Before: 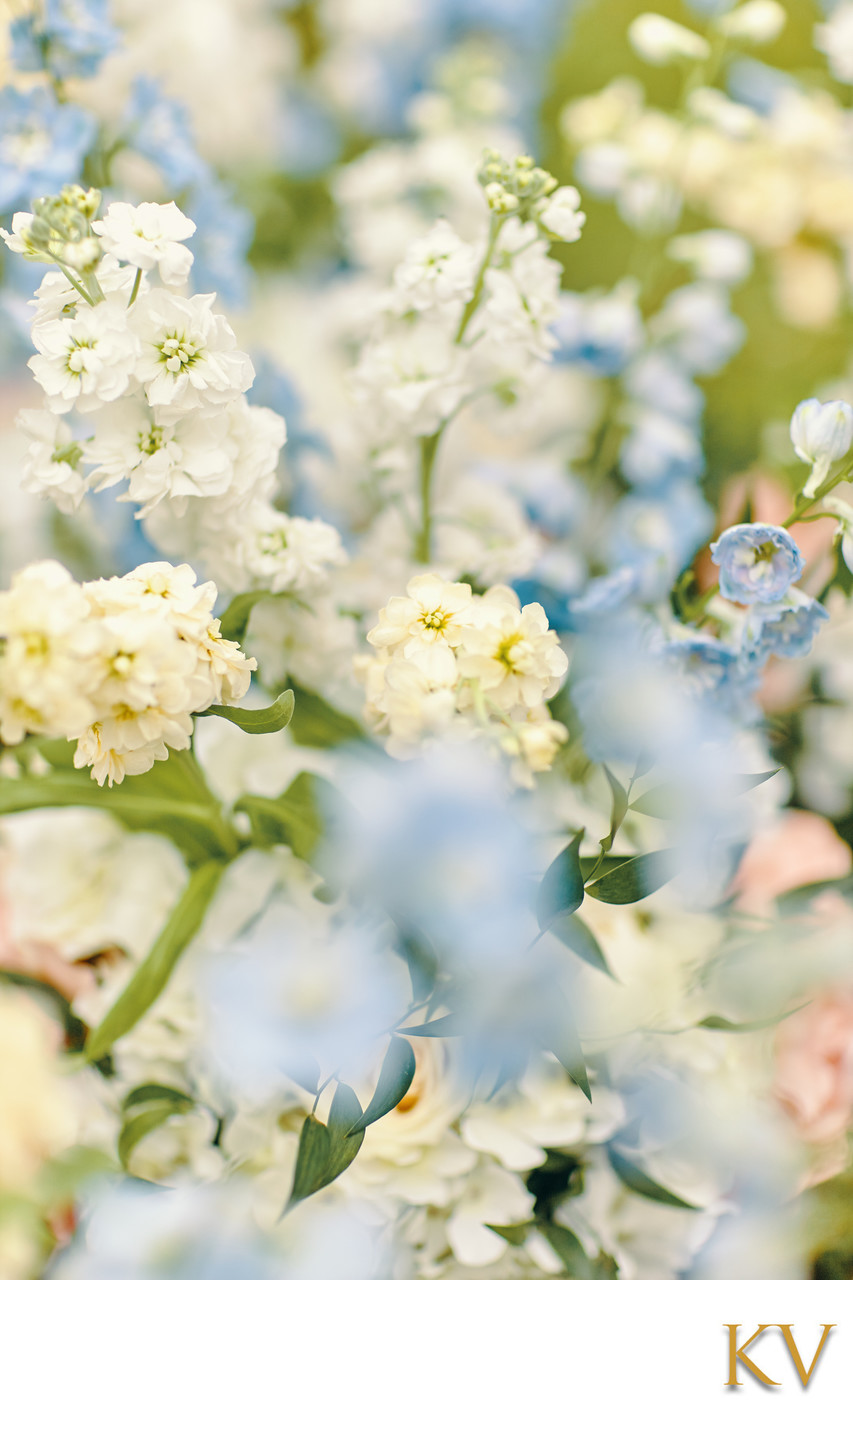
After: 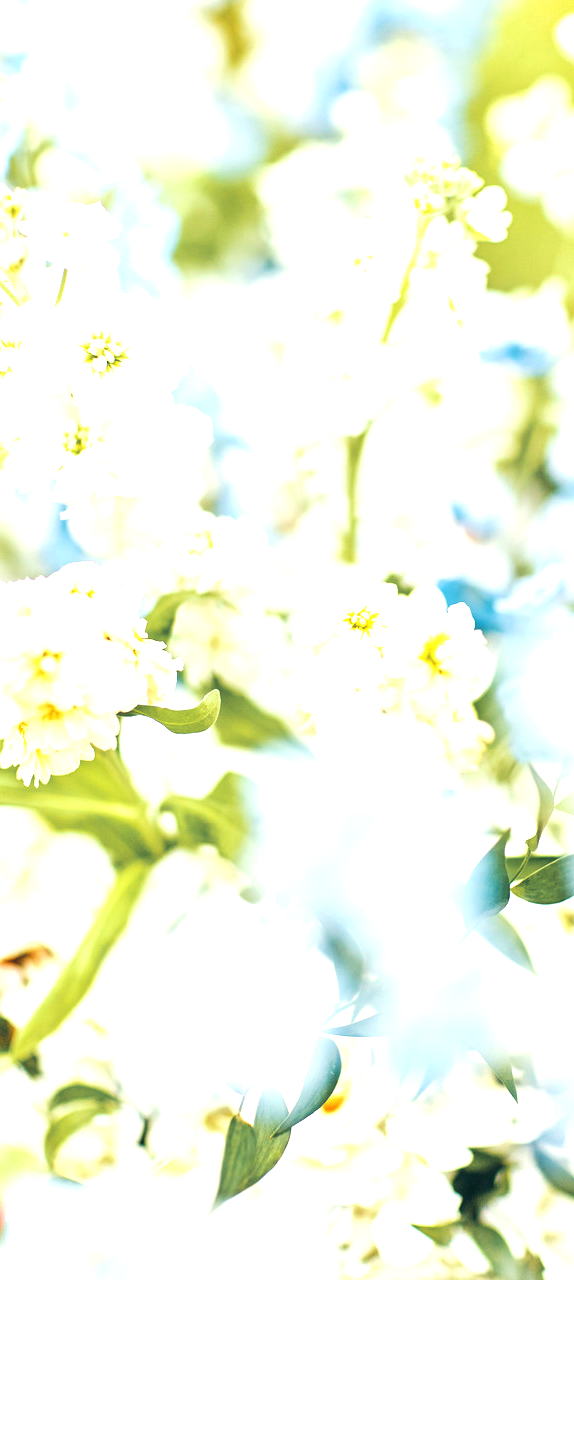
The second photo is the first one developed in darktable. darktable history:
crop and rotate: left 8.709%, right 23.956%
exposure: black level correction 0, exposure 1.294 EV, compensate highlight preservation false
